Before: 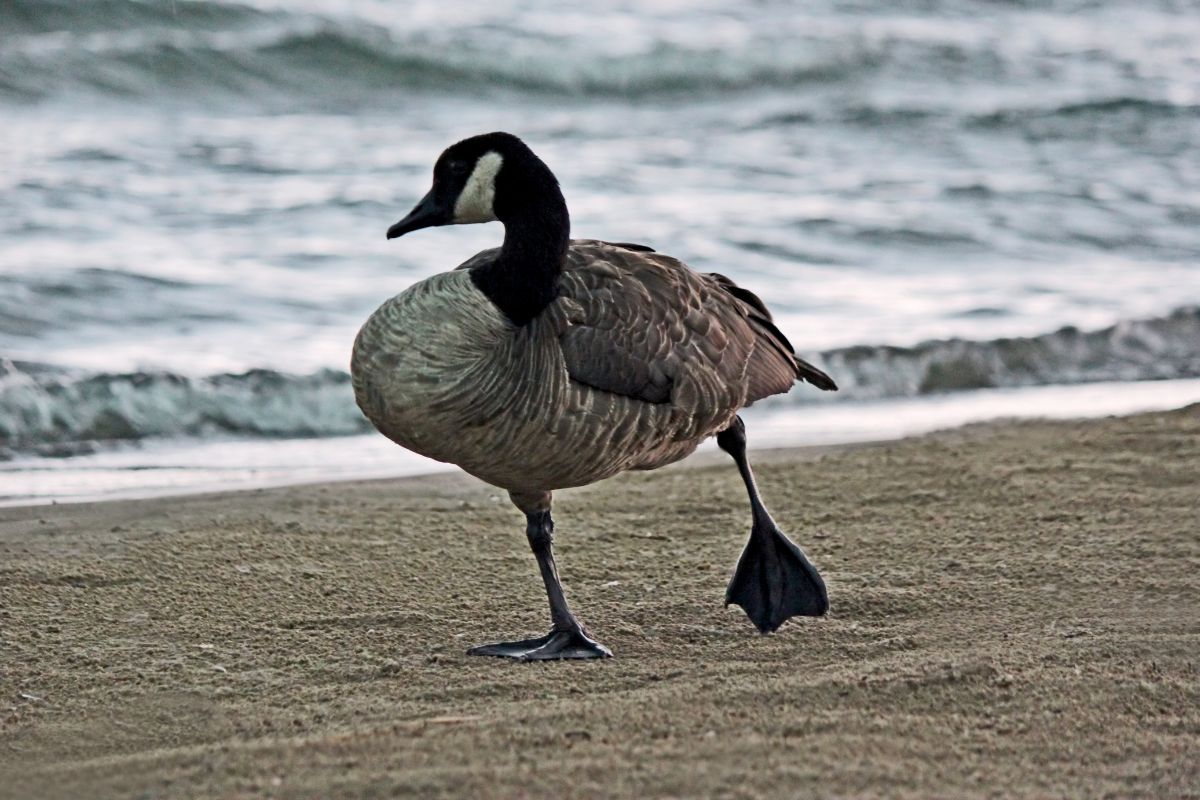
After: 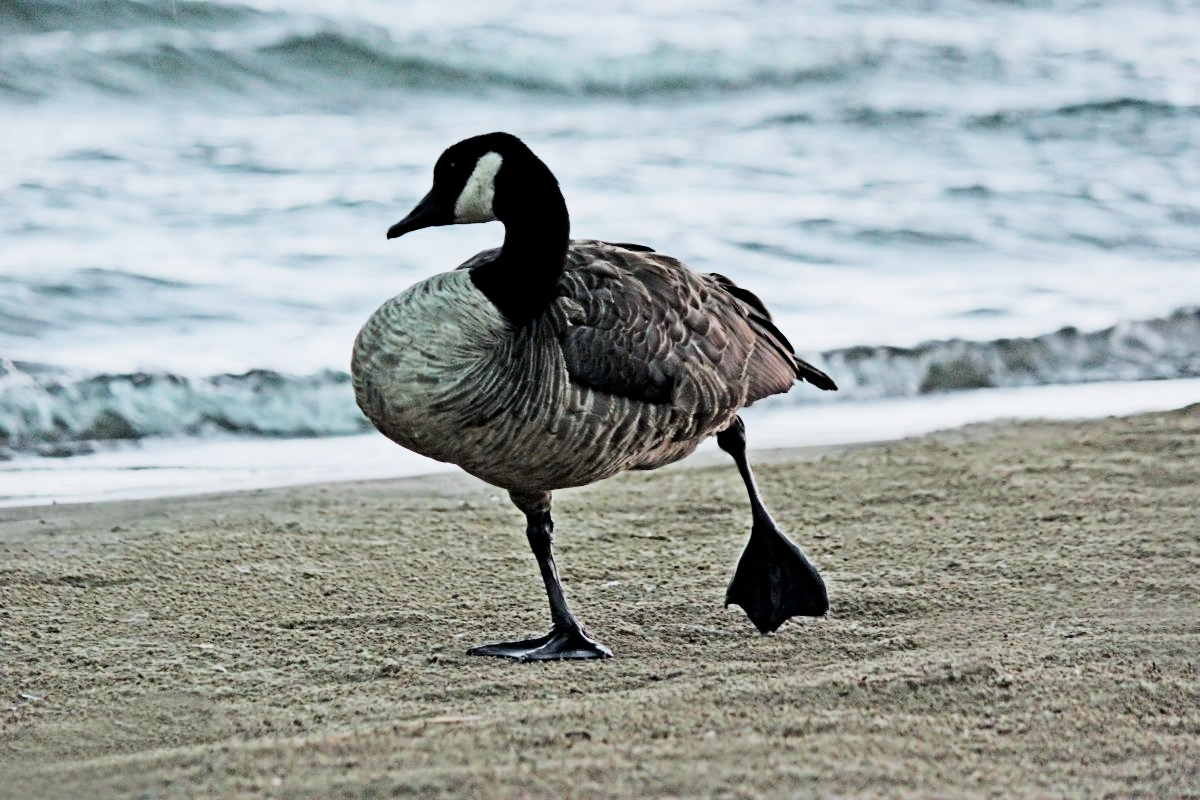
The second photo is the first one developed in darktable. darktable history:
exposure: exposure 0.664 EV, compensate exposure bias true, compensate highlight preservation false
filmic rgb: black relative exposure -5.01 EV, white relative exposure 3.98 EV, hardness 2.88, contrast 1.299, highlights saturation mix -30.39%
color calibration: illuminant Planckian (black body), adaptation linear Bradford (ICC v4), x 0.361, y 0.366, temperature 4518.28 K
